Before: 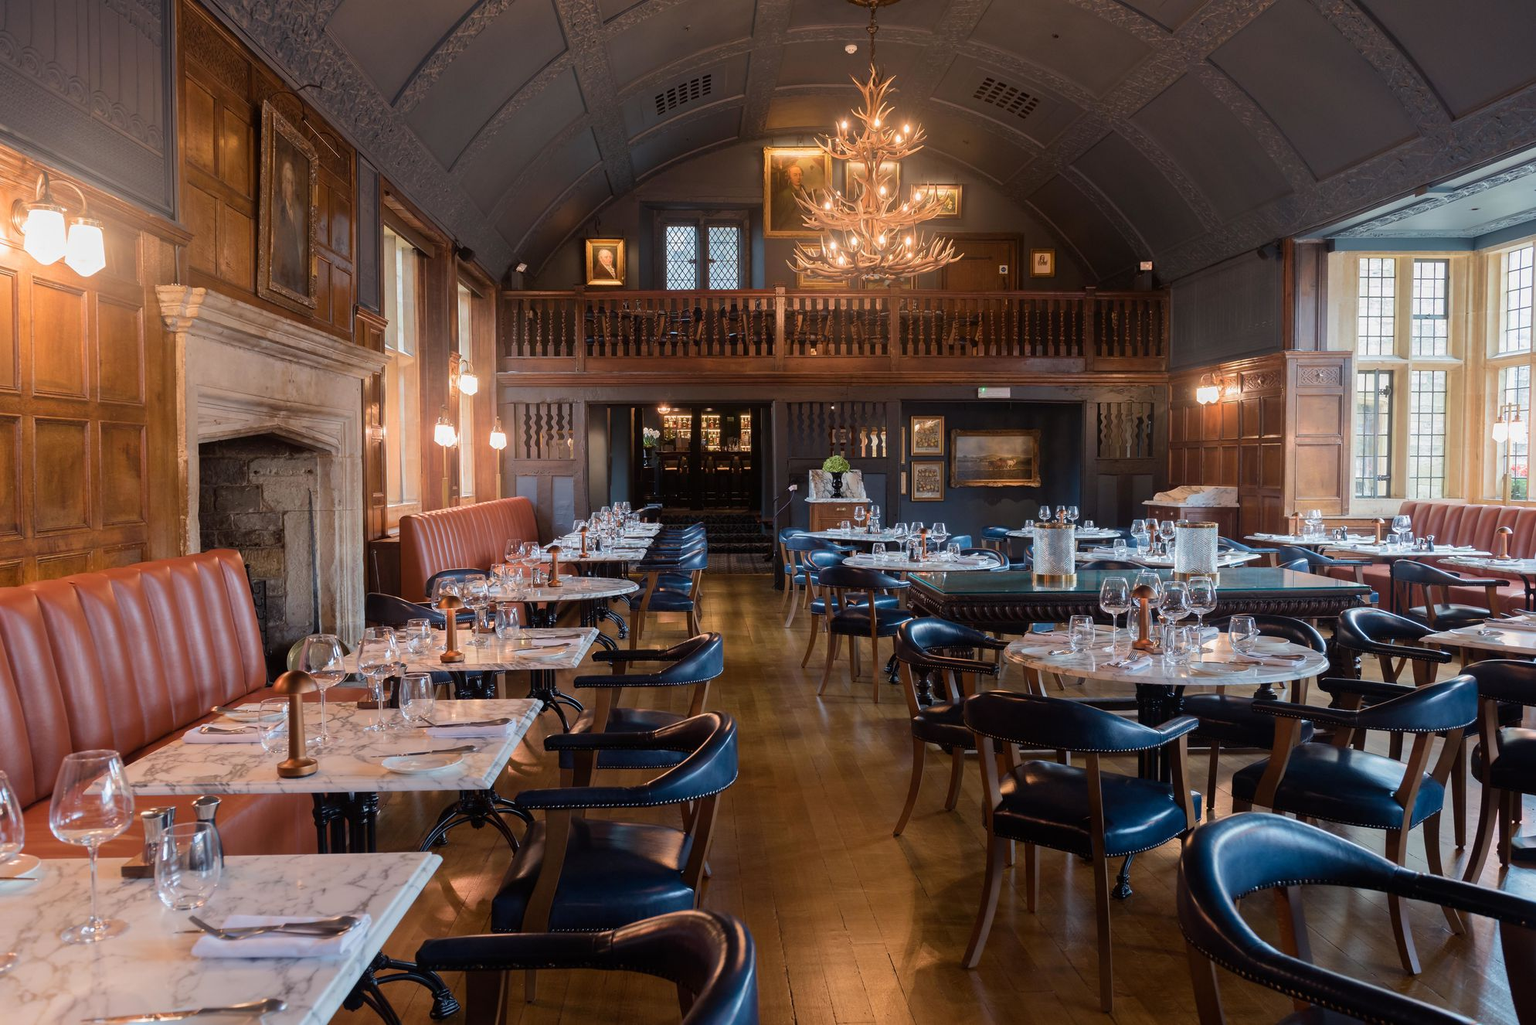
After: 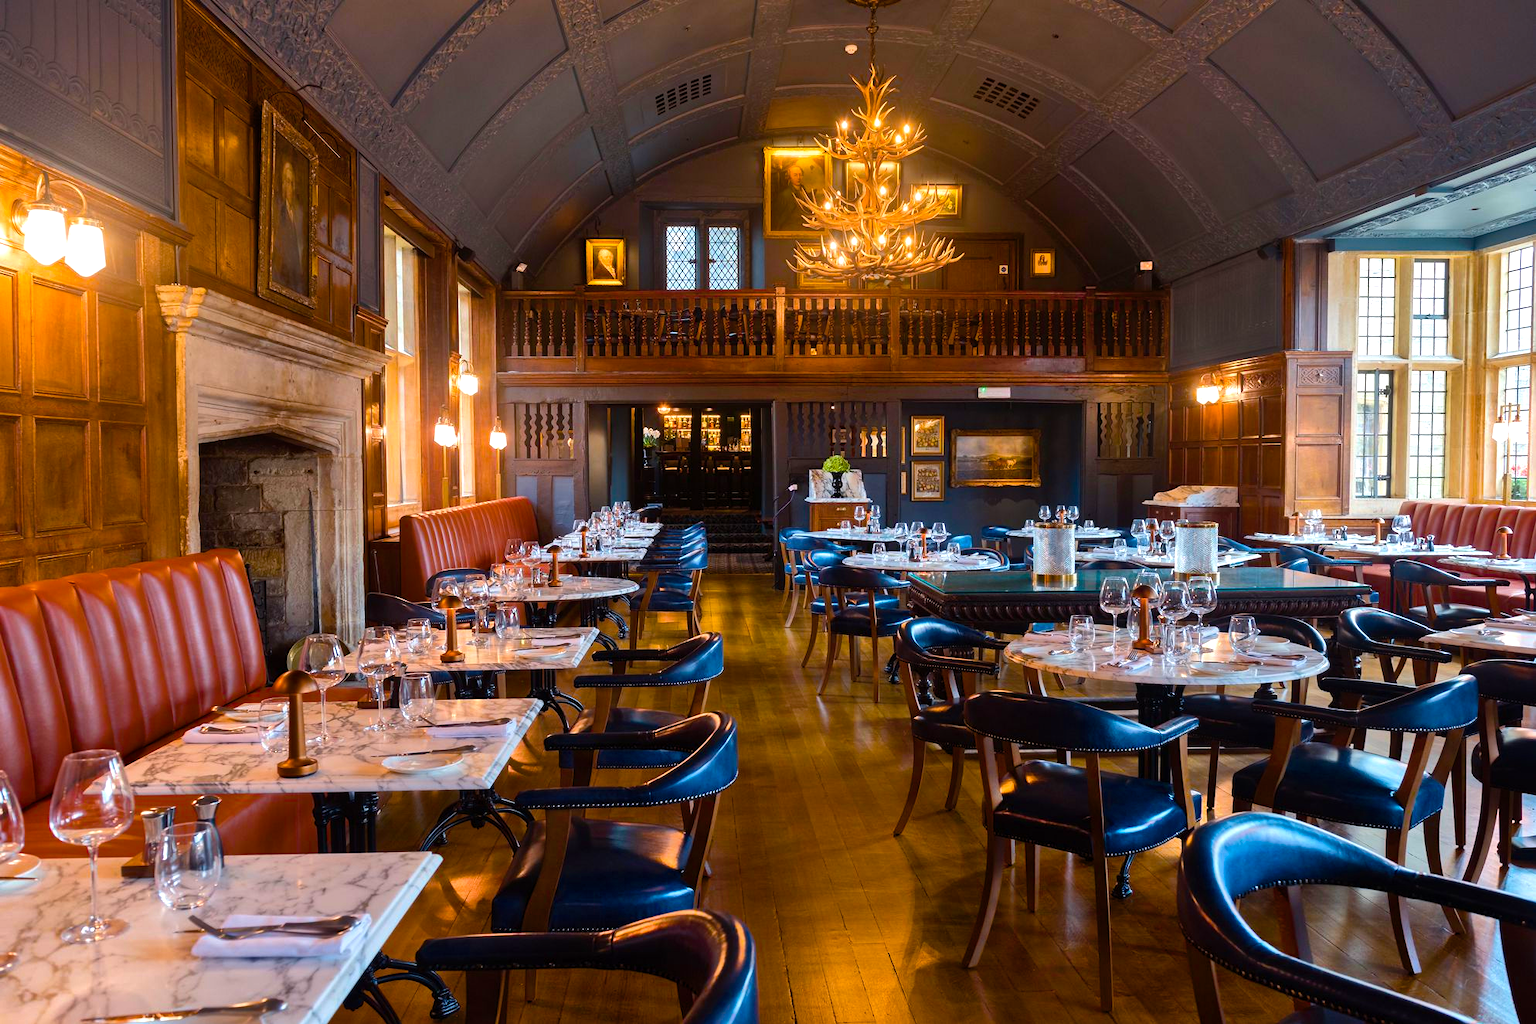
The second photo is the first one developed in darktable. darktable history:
white balance: emerald 1
shadows and highlights: soften with gaussian
color balance rgb: linear chroma grading › global chroma 9%, perceptual saturation grading › global saturation 36%, perceptual saturation grading › shadows 35%, perceptual brilliance grading › global brilliance 15%, perceptual brilliance grading › shadows -35%, global vibrance 15%
